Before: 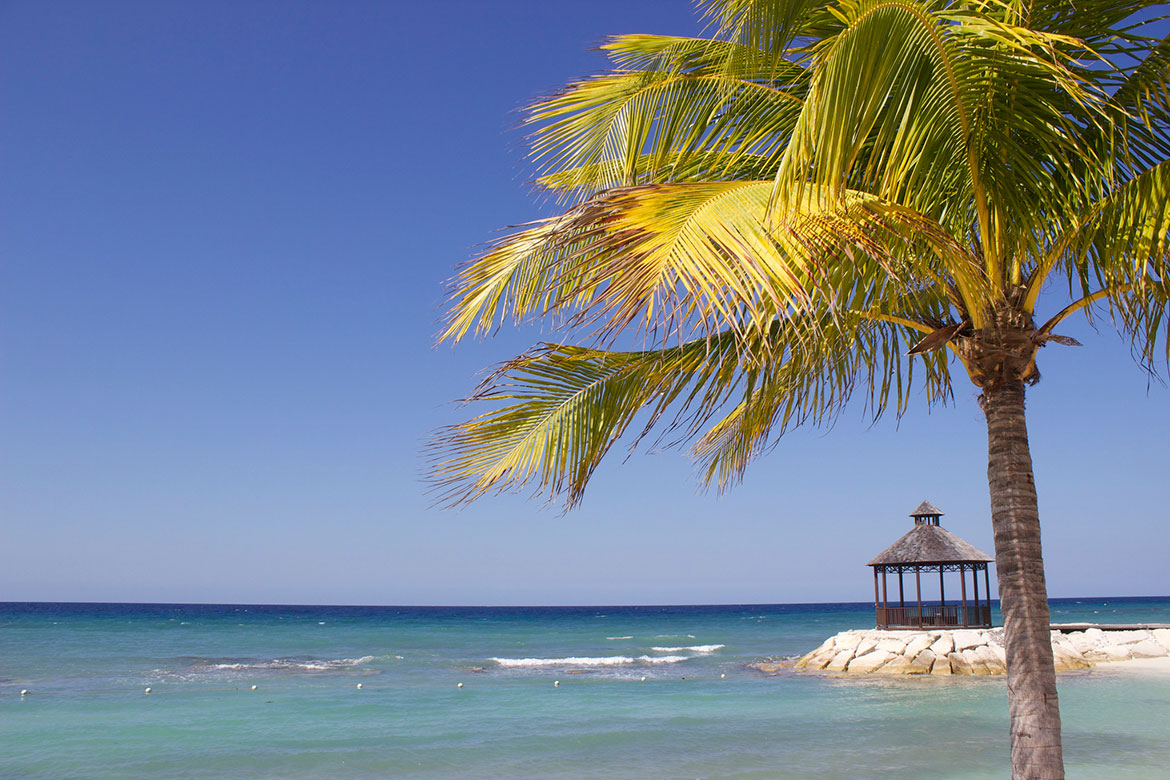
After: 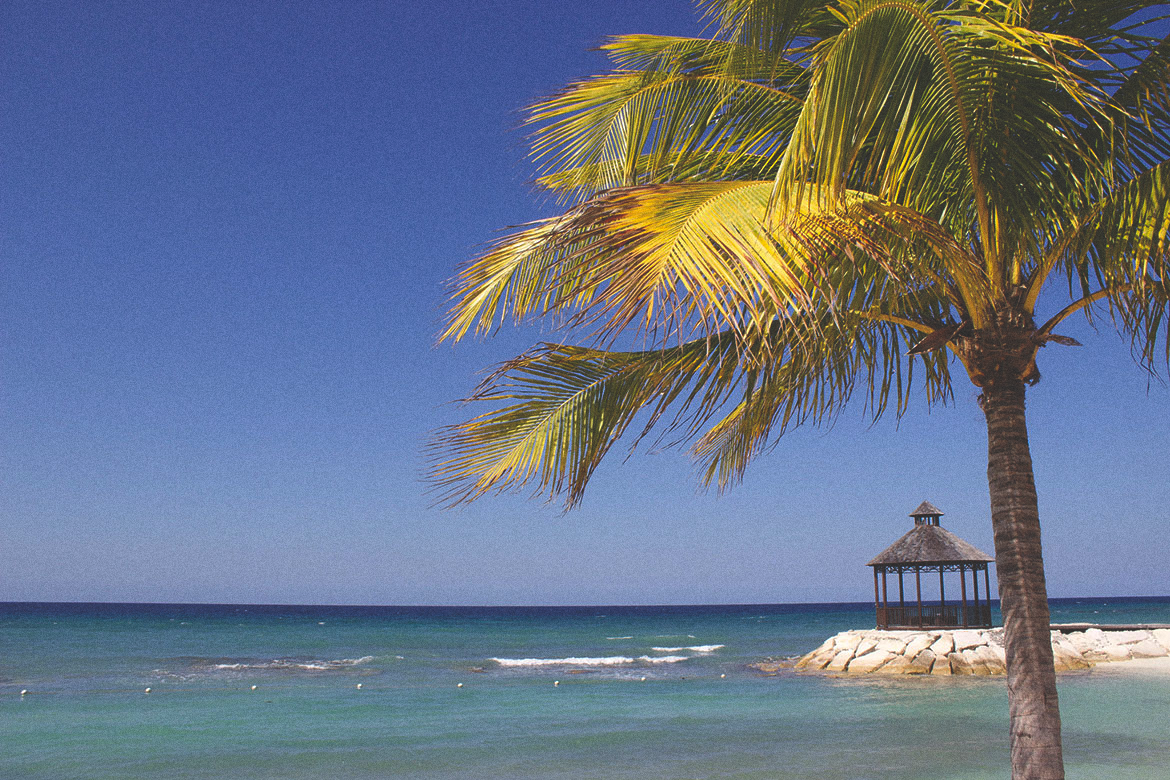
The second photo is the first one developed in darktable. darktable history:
grain: coarseness 0.09 ISO
rgb curve: curves: ch0 [(0, 0.186) (0.314, 0.284) (0.775, 0.708) (1, 1)], compensate middle gray true, preserve colors none
